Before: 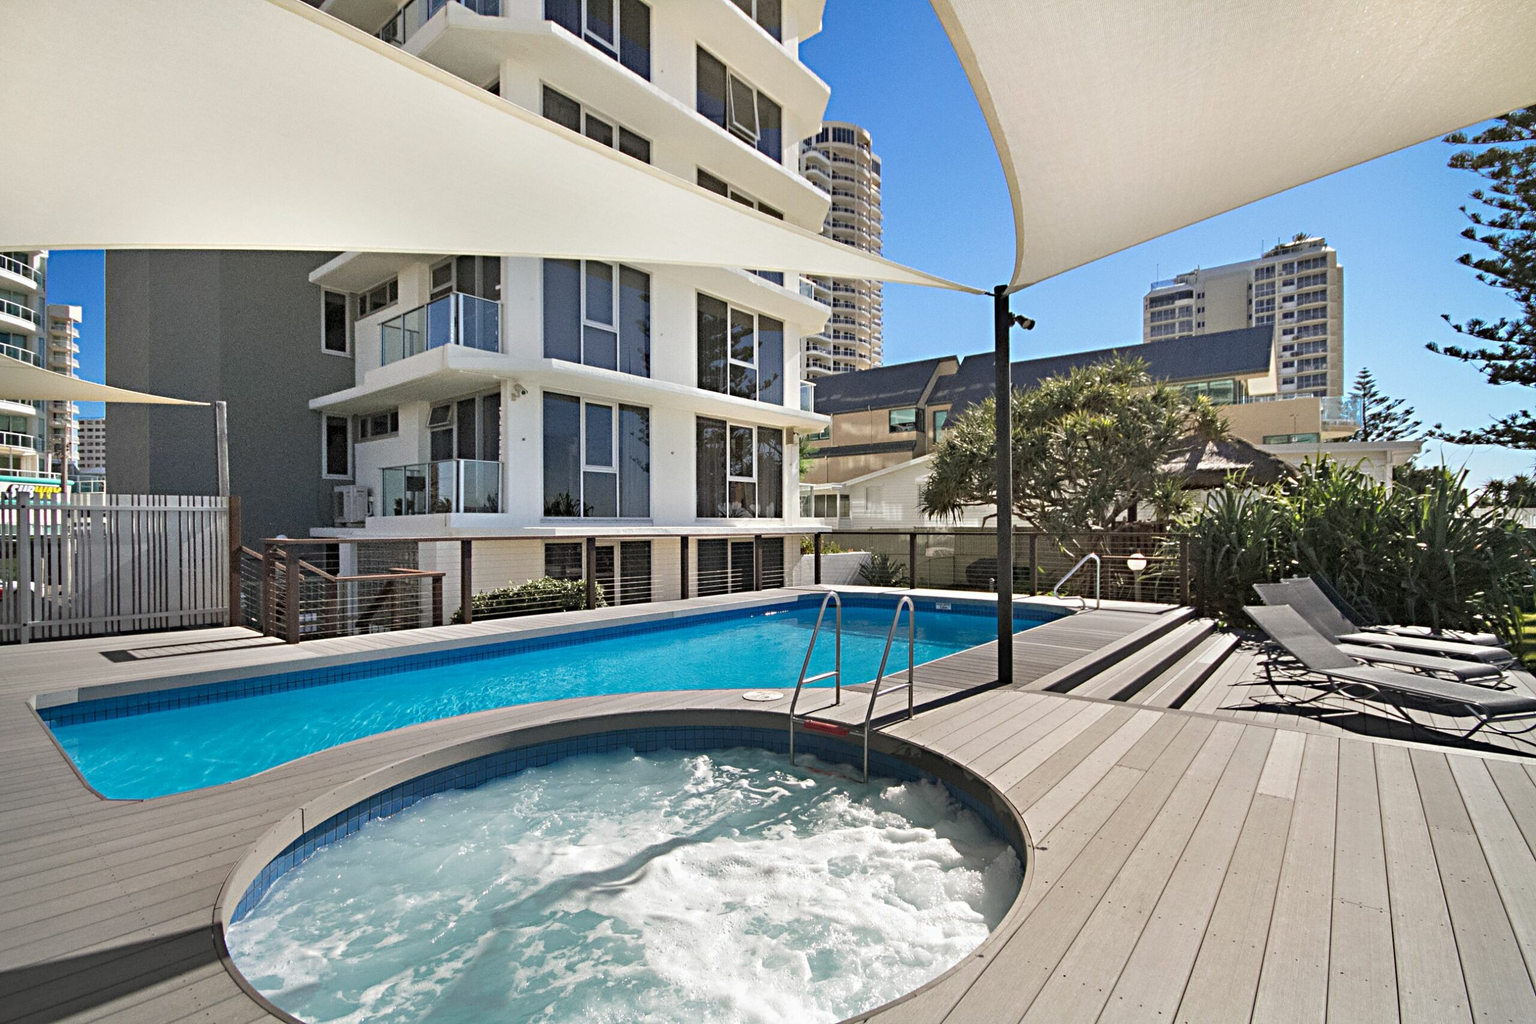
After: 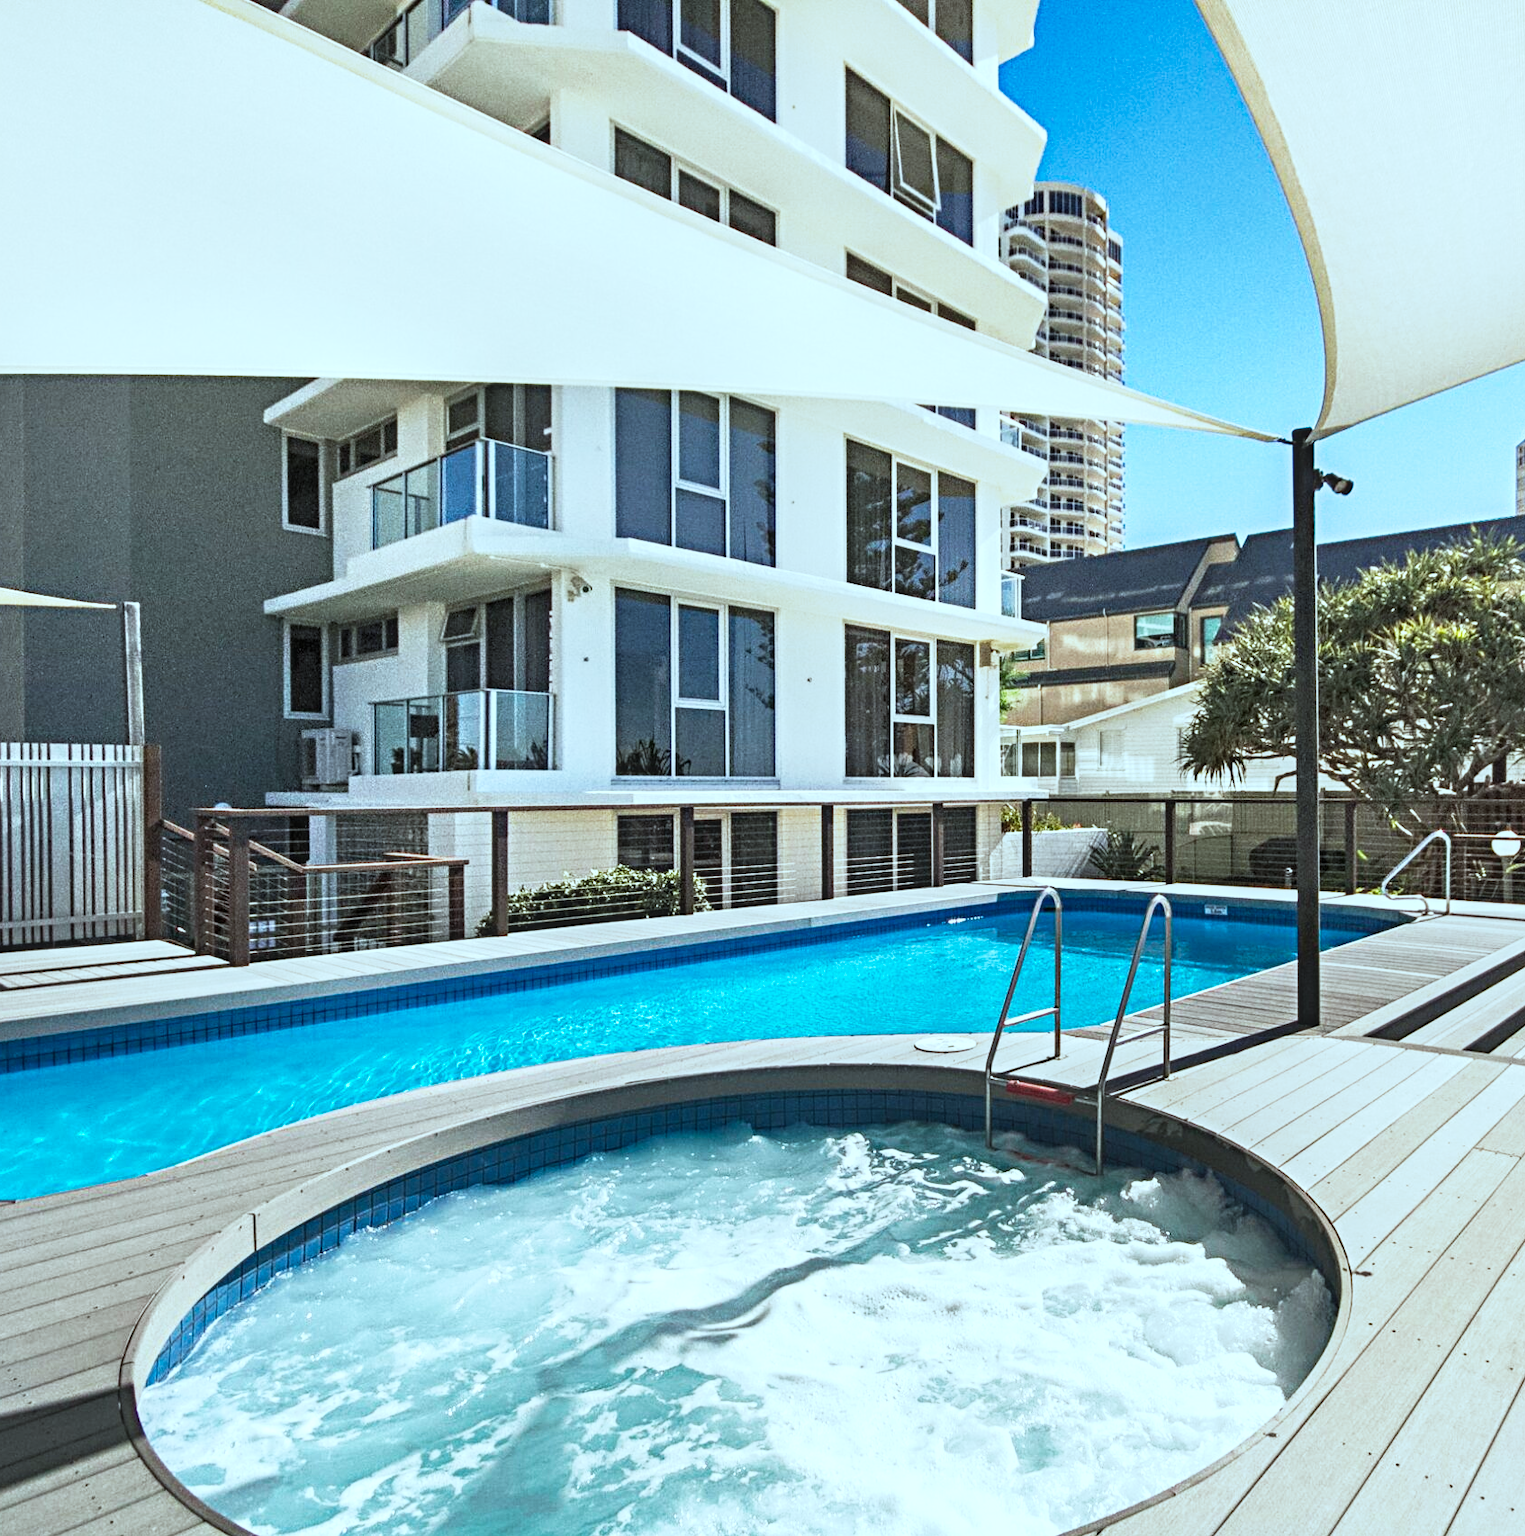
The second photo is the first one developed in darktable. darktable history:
crop and rotate: left 8.697%, right 25.115%
color correction: highlights a* -9.93, highlights b* -10.27
base curve: curves: ch0 [(0, 0) (0.088, 0.125) (0.176, 0.251) (0.354, 0.501) (0.613, 0.749) (1, 0.877)], exposure shift 0.58, preserve colors none
color balance rgb: global offset › luminance 0.497%, perceptual saturation grading › global saturation 1.378%, perceptual saturation grading › highlights -1.221%, perceptual saturation grading › mid-tones 4.459%, perceptual saturation grading › shadows 7.988%, perceptual brilliance grading › global brilliance 15.121%, perceptual brilliance grading › shadows -34.352%, global vibrance 20%
local contrast: detail 130%
